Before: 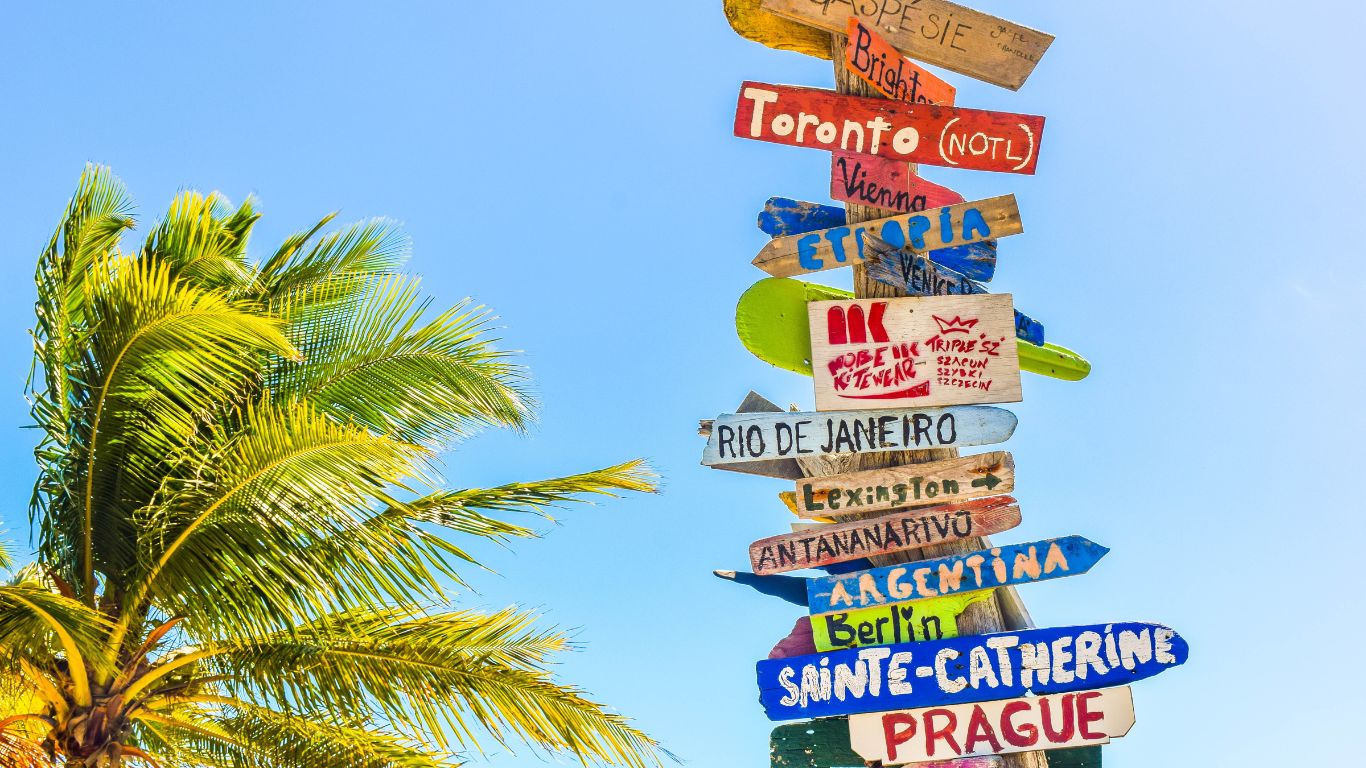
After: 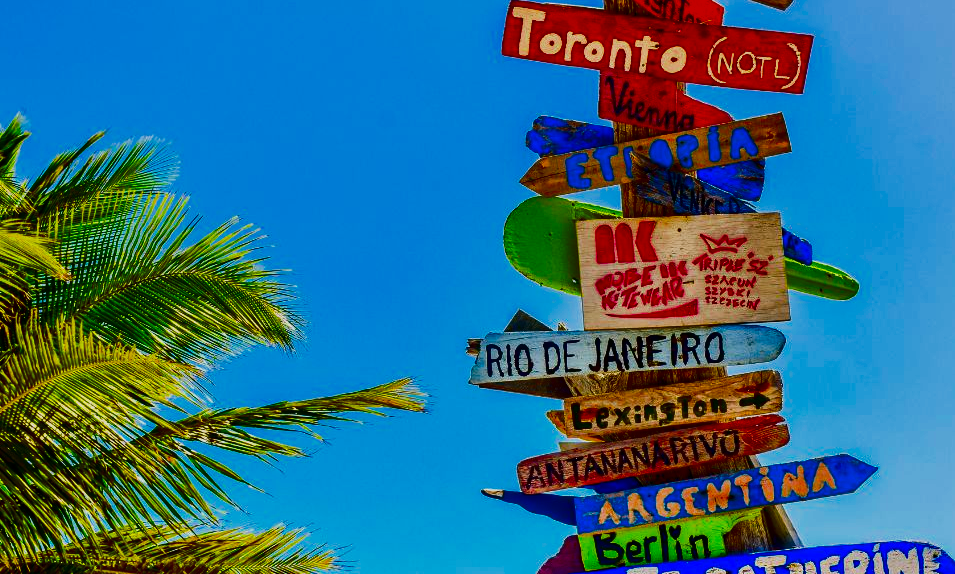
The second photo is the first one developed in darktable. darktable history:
crop and rotate: left 17.046%, top 10.659%, right 12.989%, bottom 14.553%
contrast brightness saturation: brightness -1, saturation 1
filmic rgb: black relative exposure -8.07 EV, white relative exposure 3 EV, hardness 5.35, contrast 1.25
